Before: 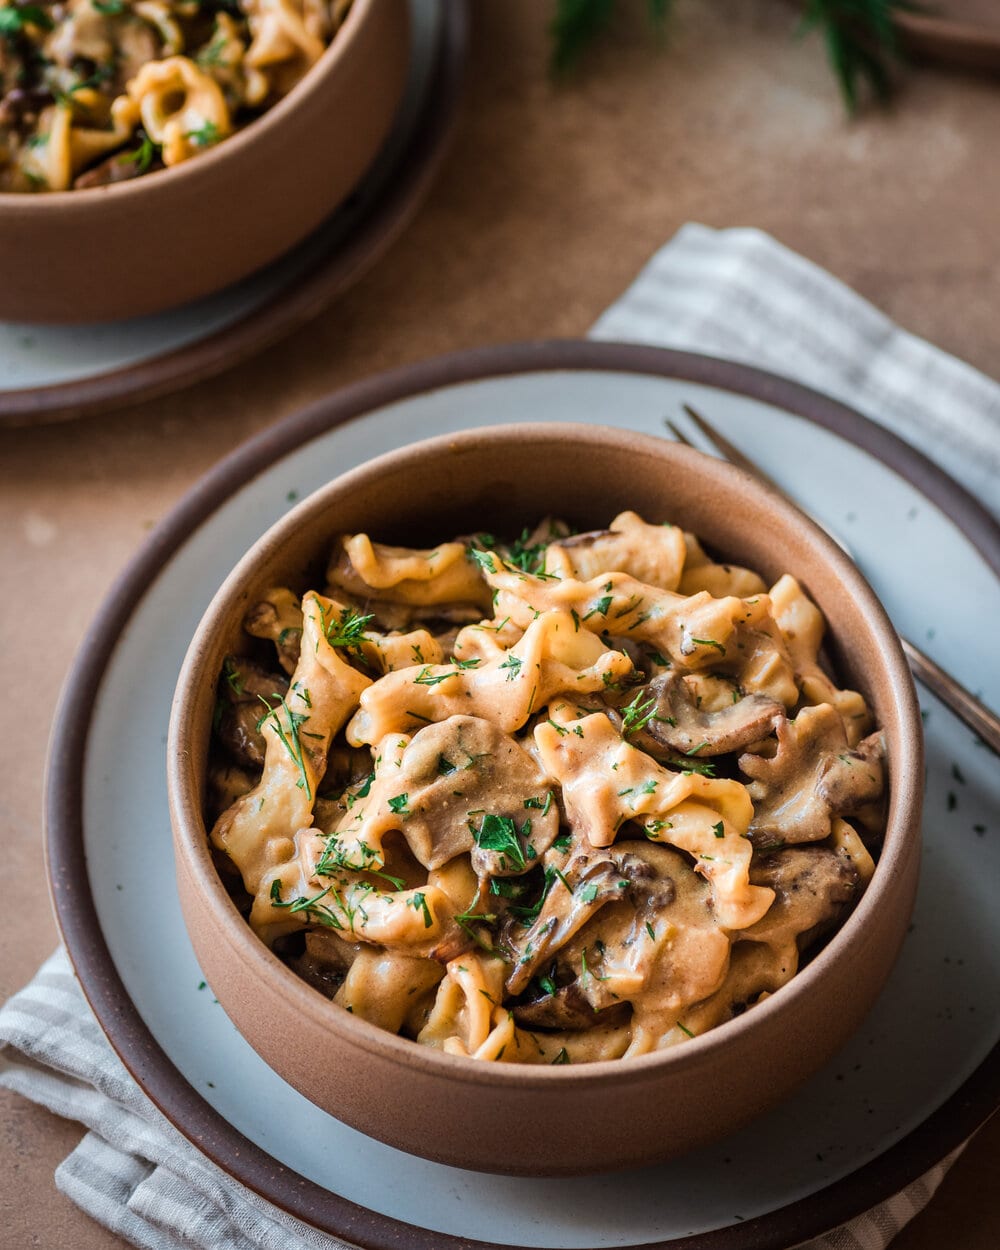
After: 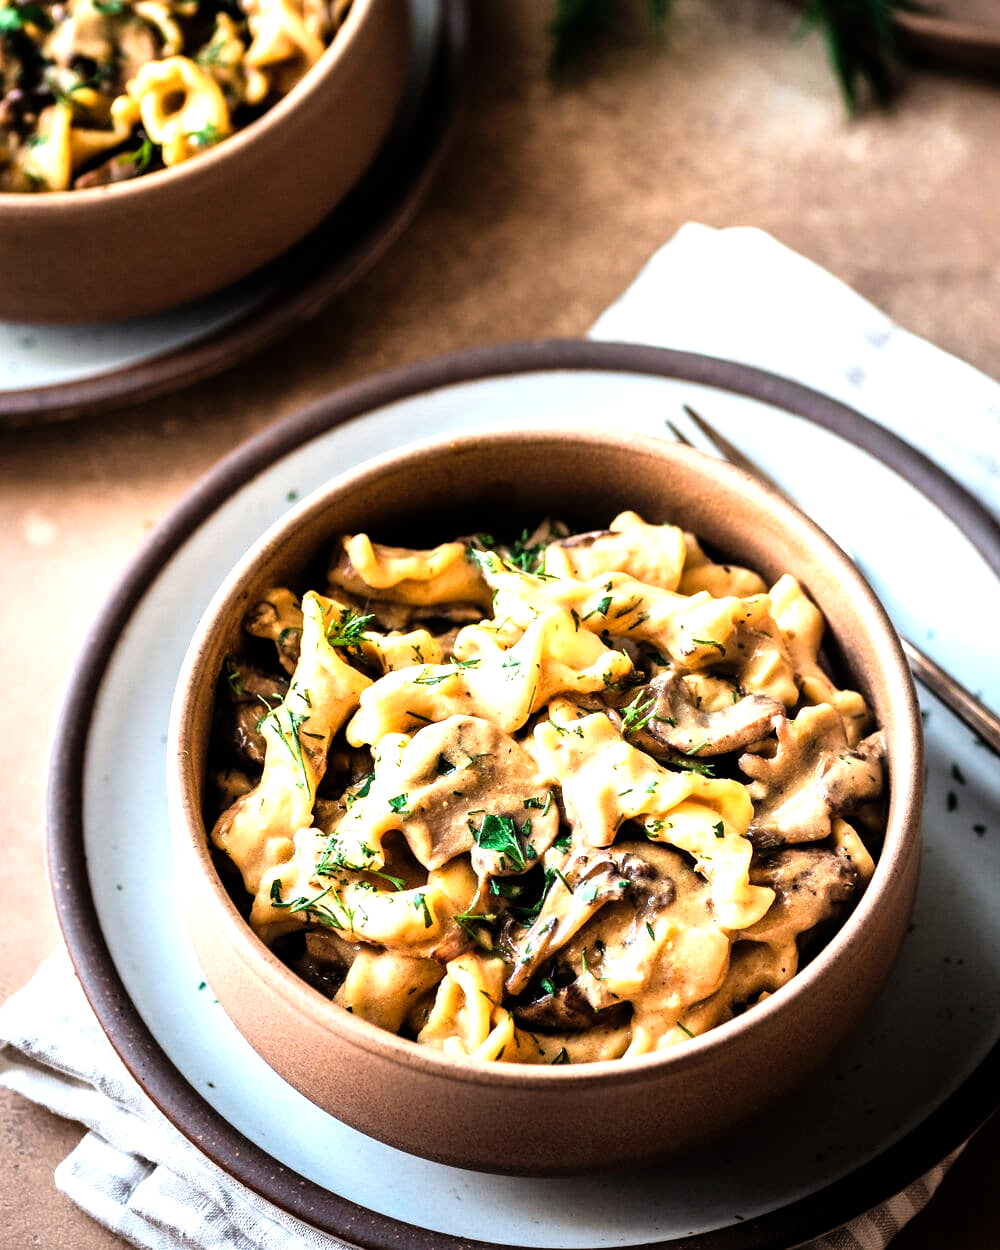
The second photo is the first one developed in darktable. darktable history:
contrast brightness saturation: saturation -0.032
levels: black 0.05%, levels [0, 0.352, 0.703]
tone equalizer: on, module defaults
filmic rgb: black relative exposure -16 EV, white relative exposure 5.31 EV, threshold 5.98 EV, hardness 5.92, contrast 1.257, enable highlight reconstruction true
